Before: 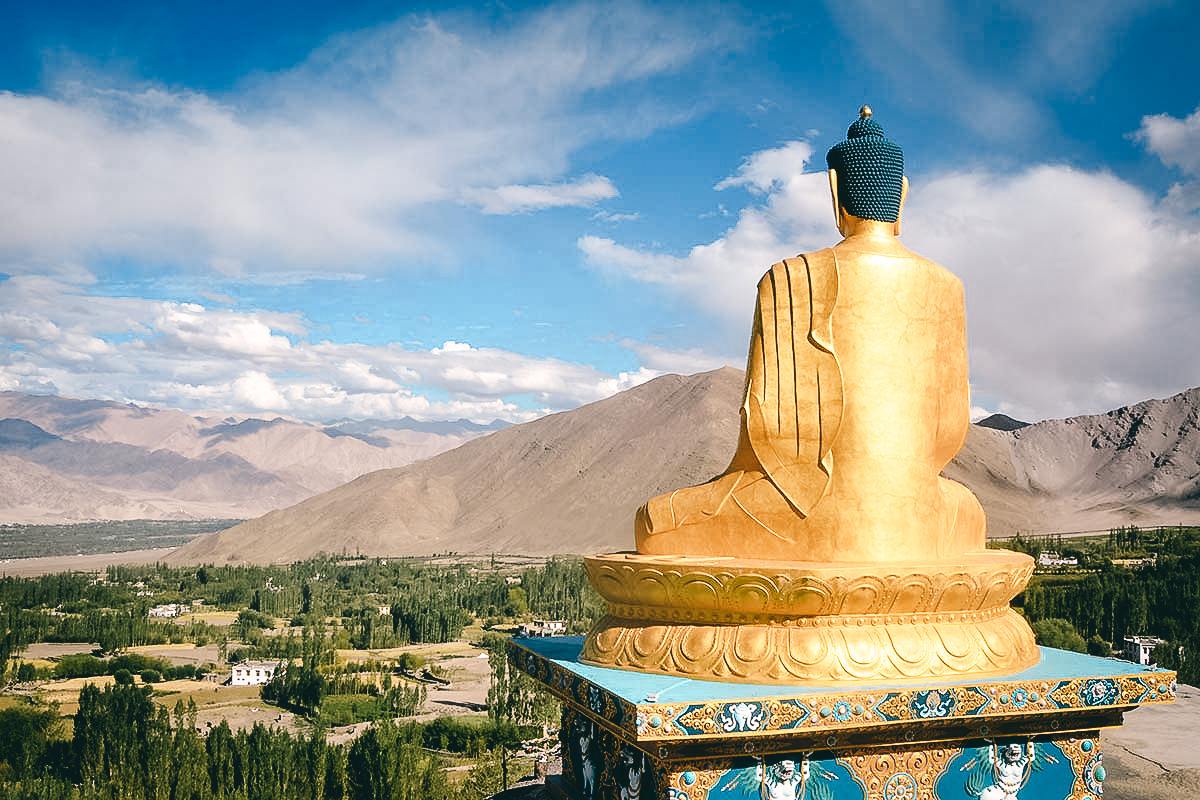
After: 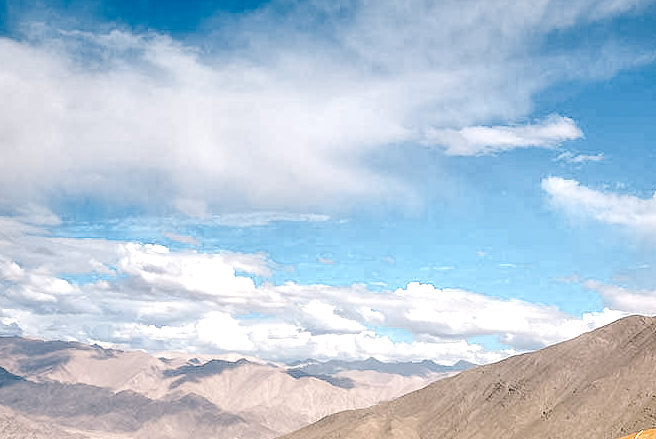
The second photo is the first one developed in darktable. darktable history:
exposure: exposure 0.191 EV, compensate highlight preservation false
contrast brightness saturation: saturation -0.05
crop and rotate: left 3.047%, top 7.509%, right 42.236%, bottom 37.598%
local contrast: highlights 25%, detail 150%
